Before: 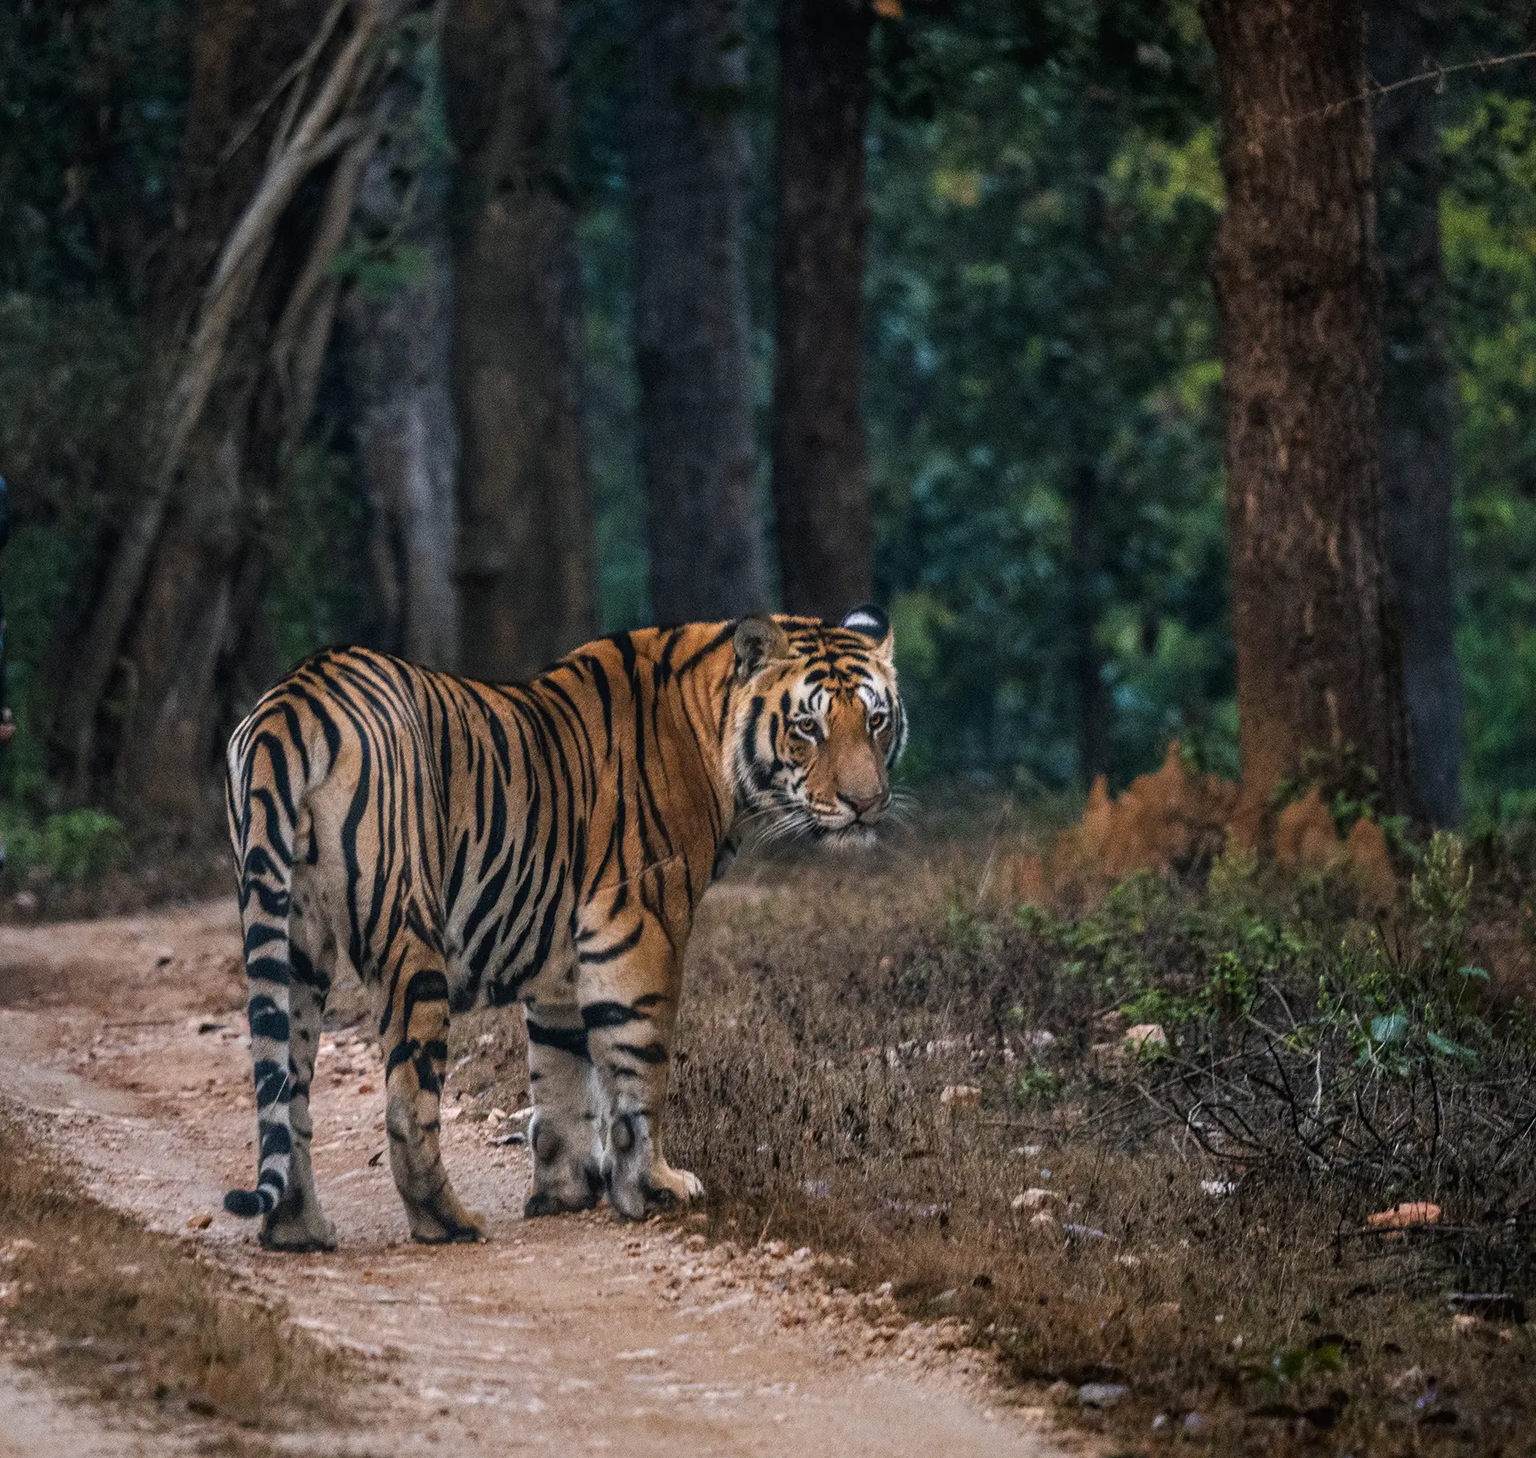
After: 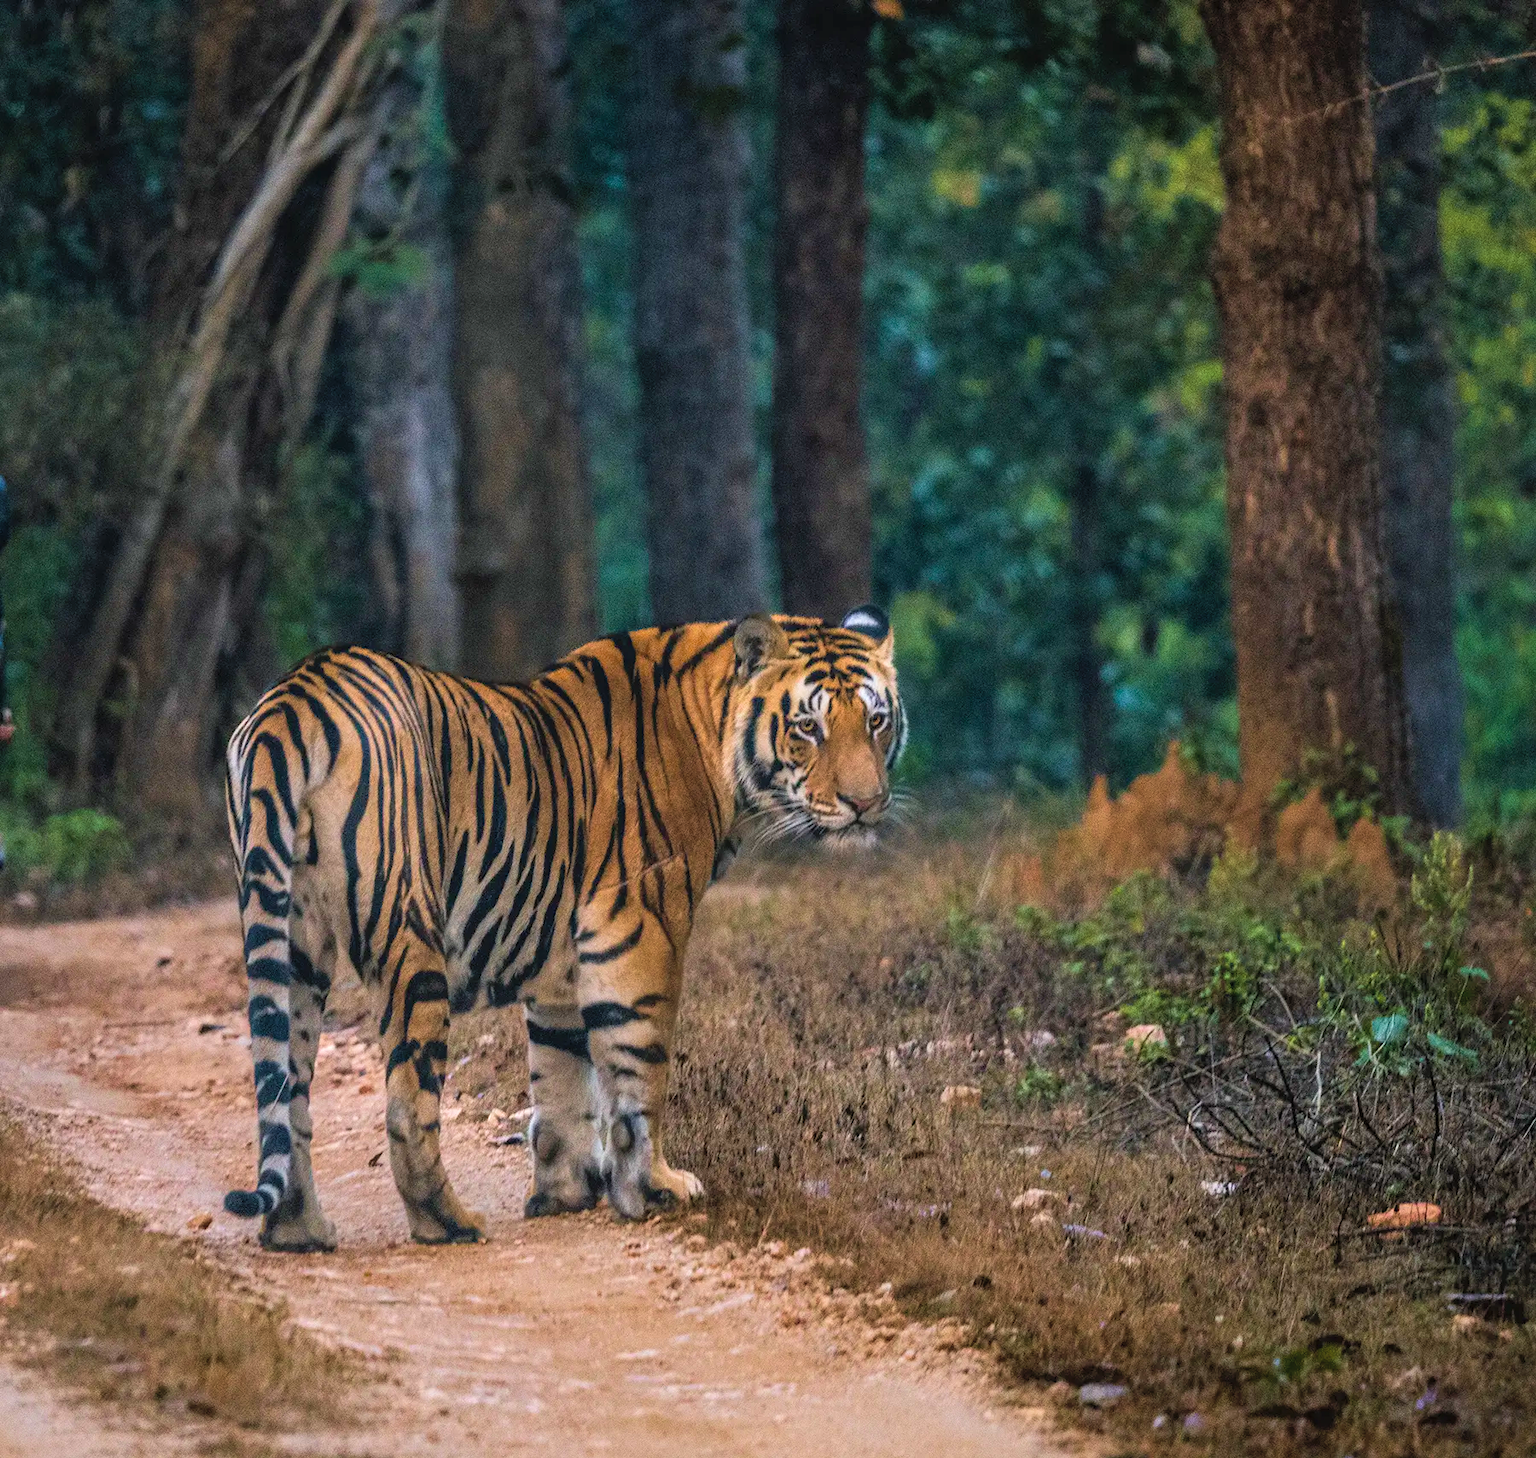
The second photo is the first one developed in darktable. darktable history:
velvia: strength 39.63%
color balance rgb: perceptual saturation grading › global saturation 20%, global vibrance 10%
contrast brightness saturation: brightness 0.15
